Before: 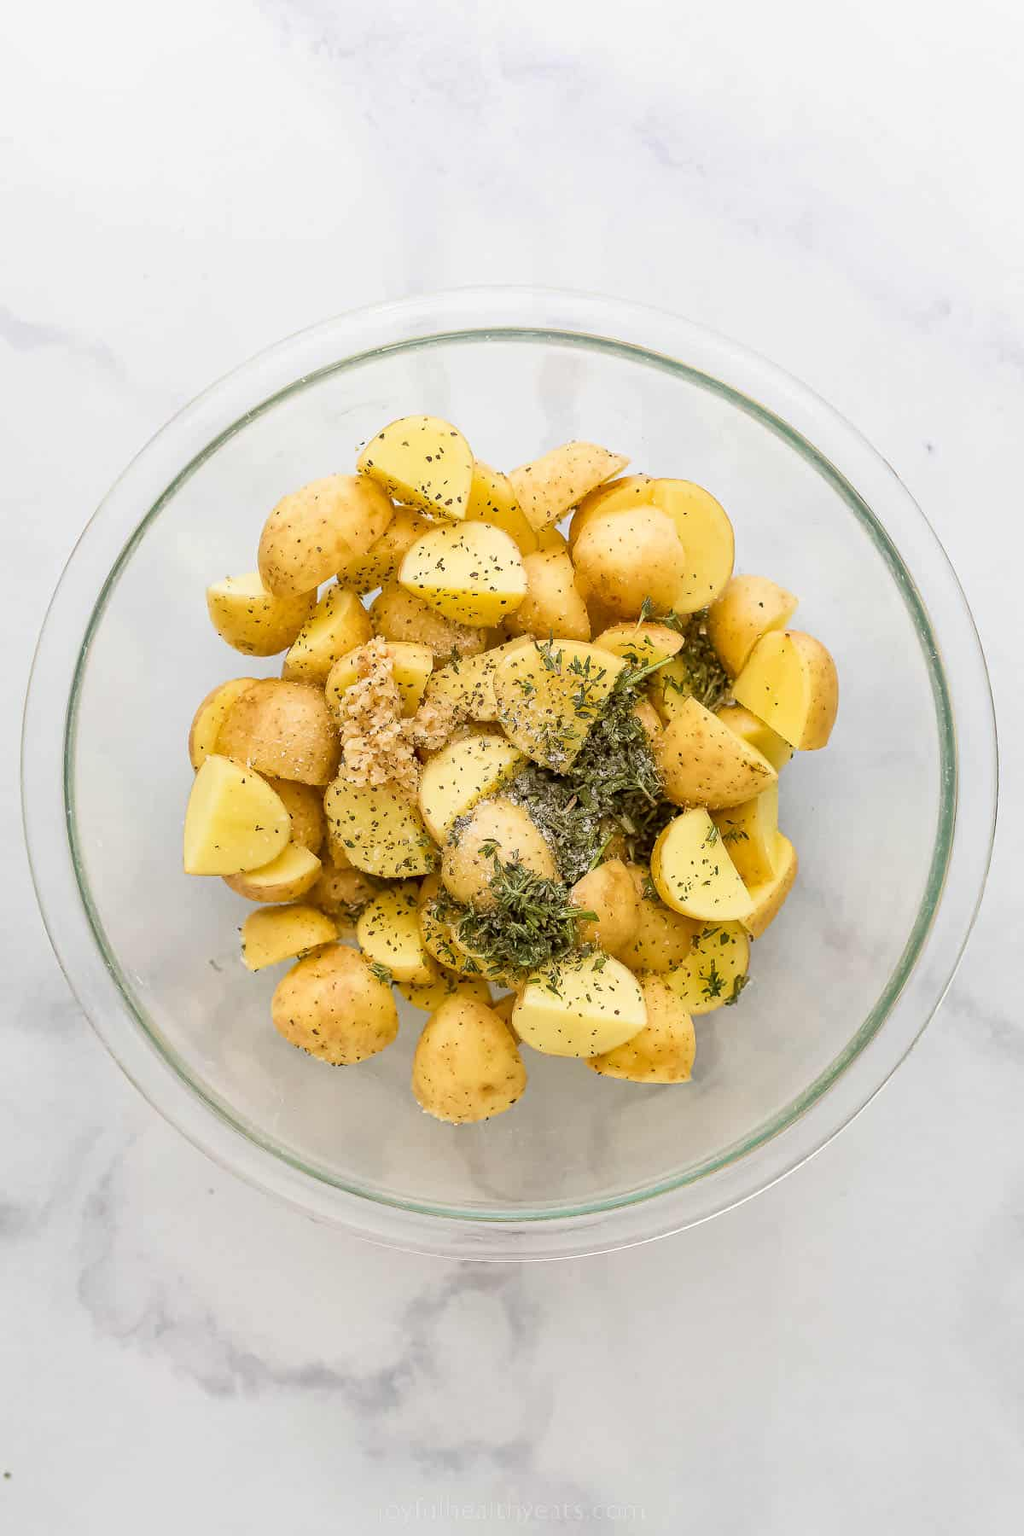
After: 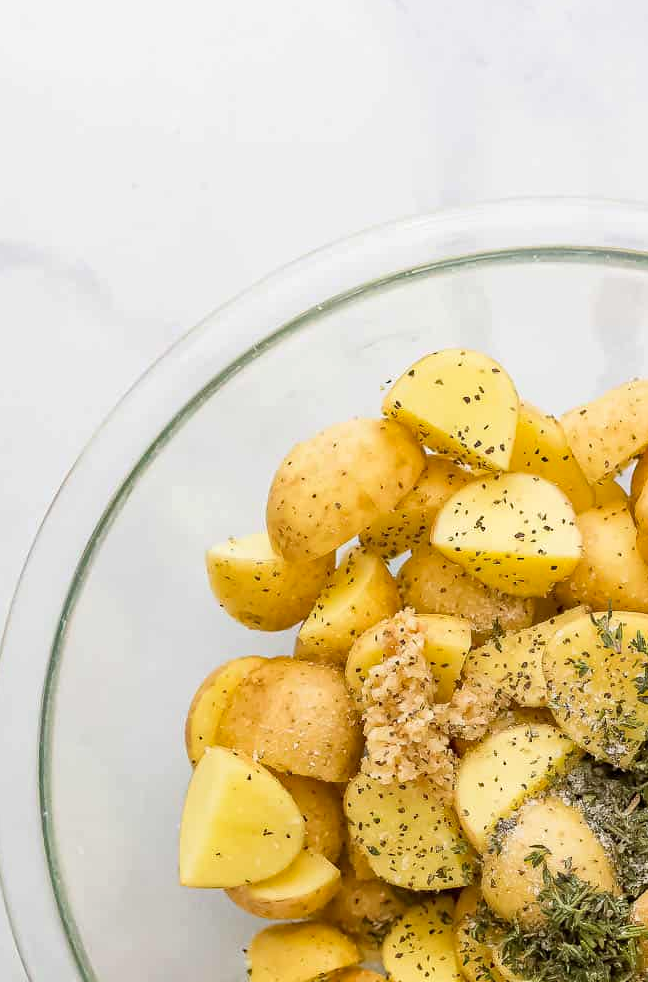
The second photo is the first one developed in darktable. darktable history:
crop and rotate: left 3.033%, top 7.706%, right 42.936%, bottom 37.713%
haze removal: compatibility mode true, adaptive false
